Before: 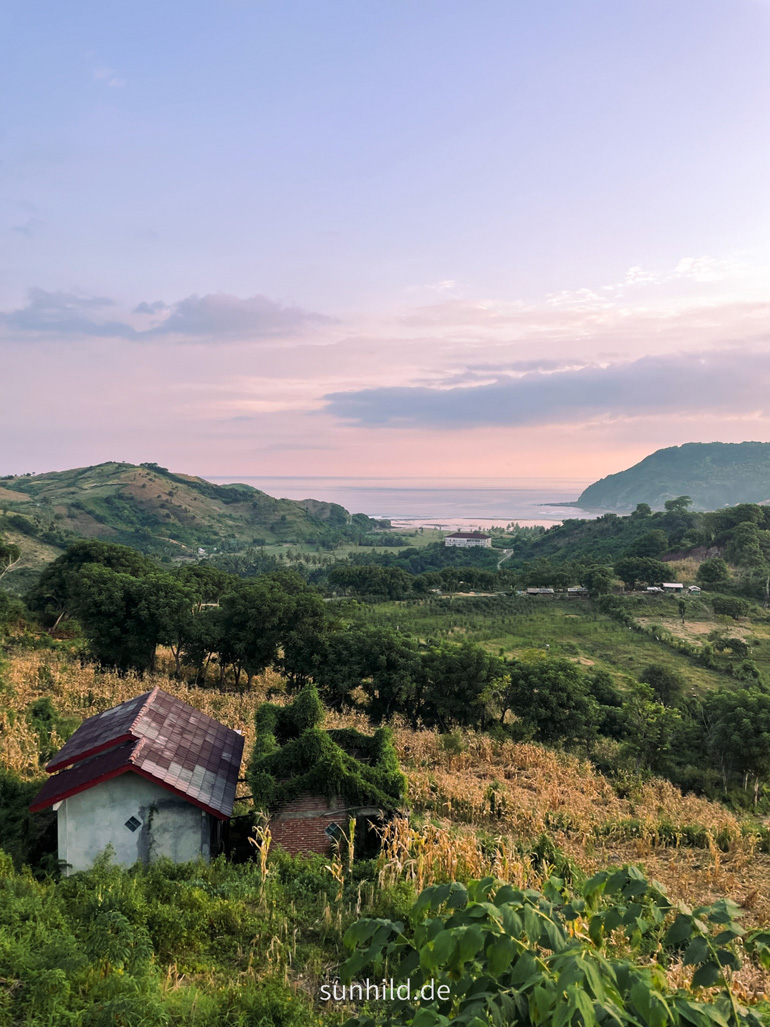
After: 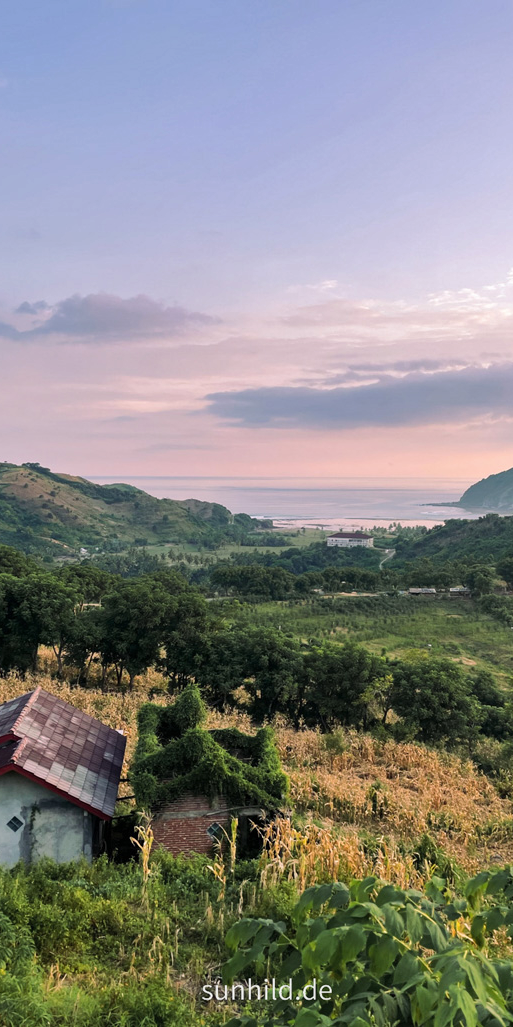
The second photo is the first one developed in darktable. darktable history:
crop: left 15.419%, right 17.914%
shadows and highlights: low approximation 0.01, soften with gaussian
